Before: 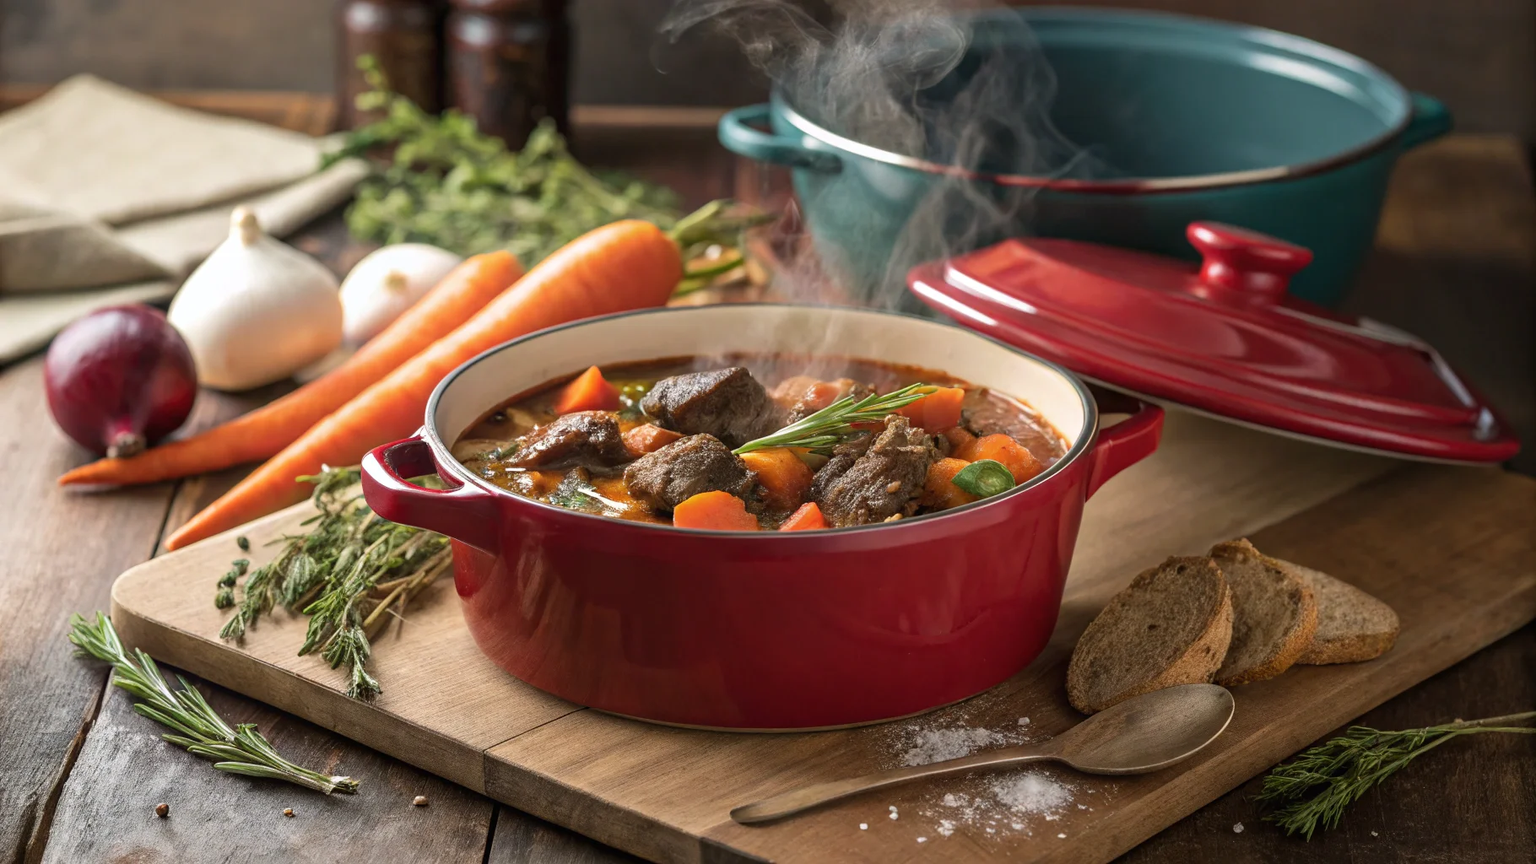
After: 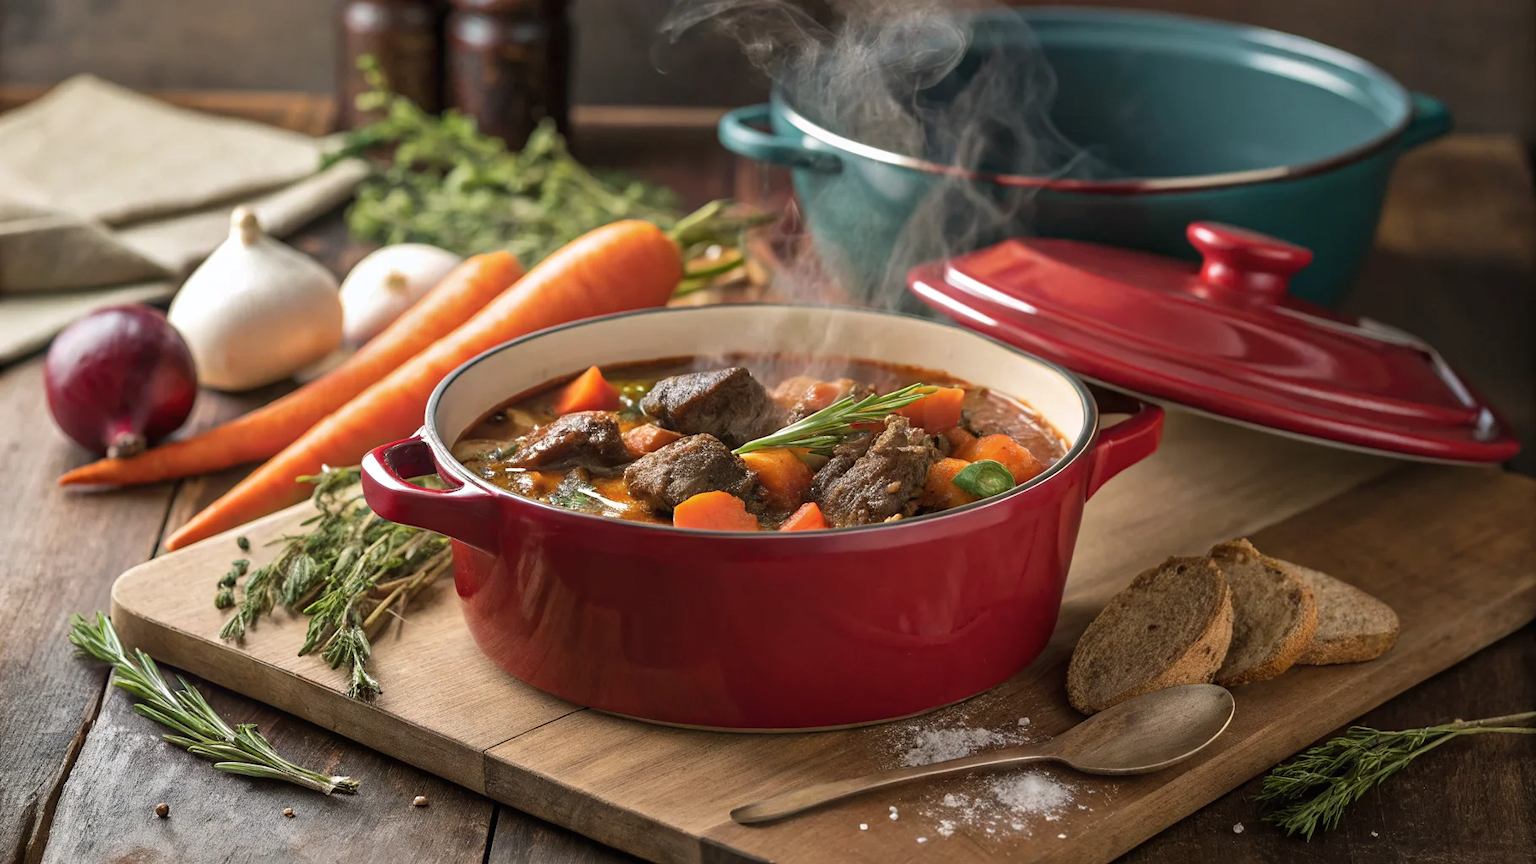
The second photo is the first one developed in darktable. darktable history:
shadows and highlights: shadows 24.35, highlights -78.18, highlights color adjustment 42.39%, soften with gaussian
sharpen: radius 5.359, amount 0.316, threshold 26.736
